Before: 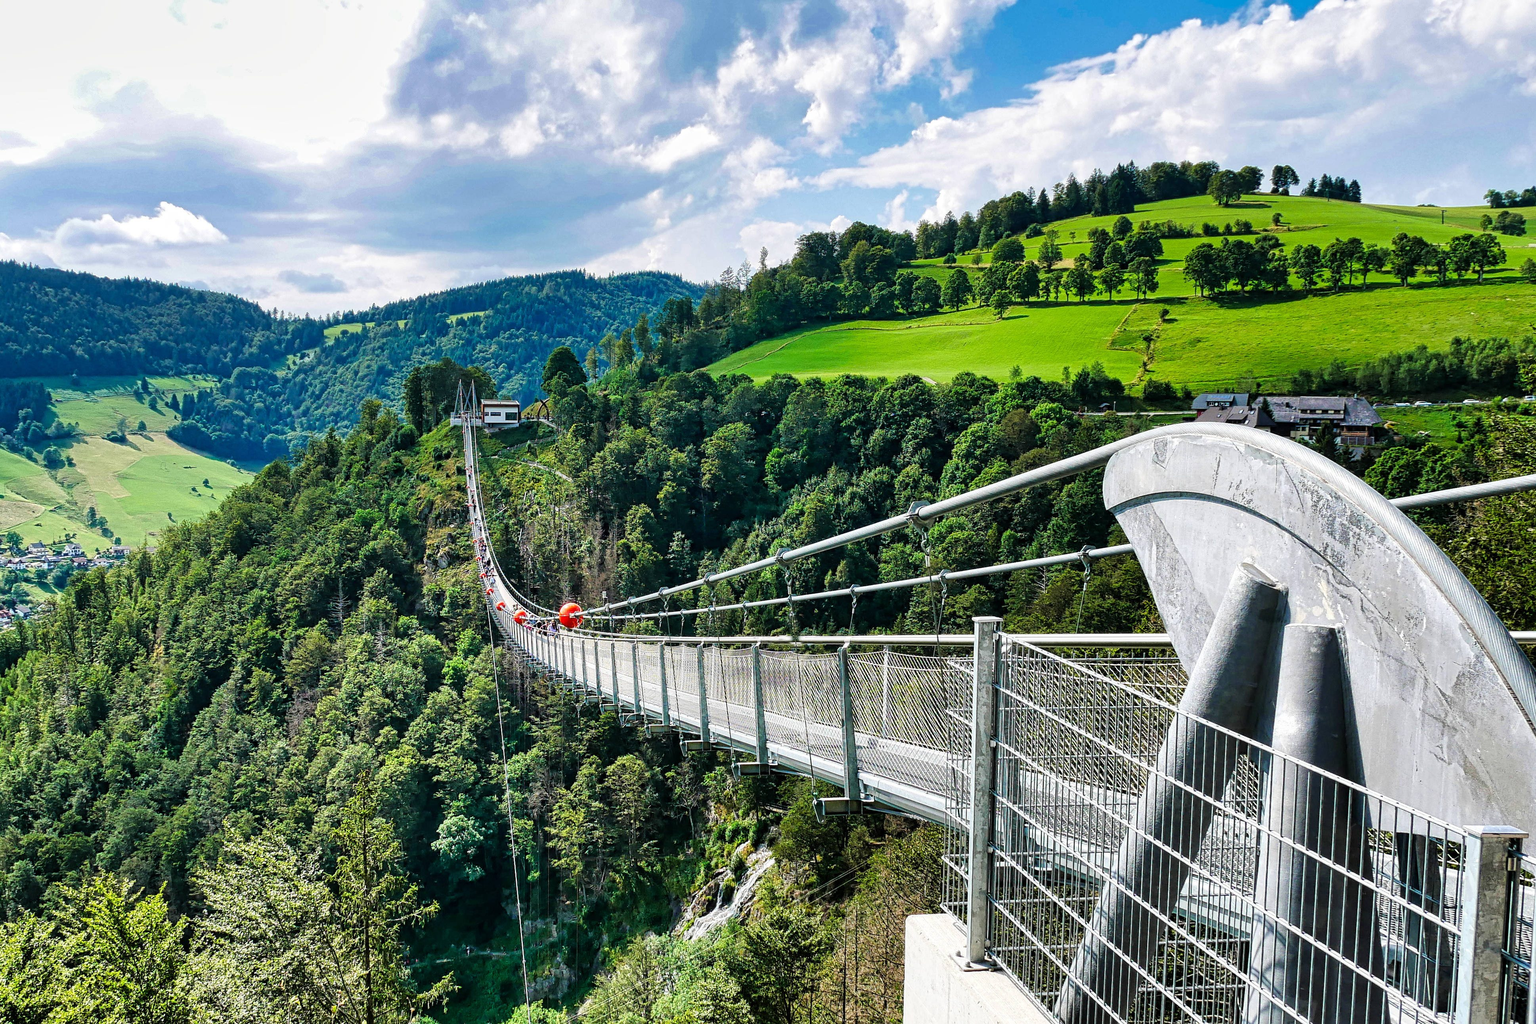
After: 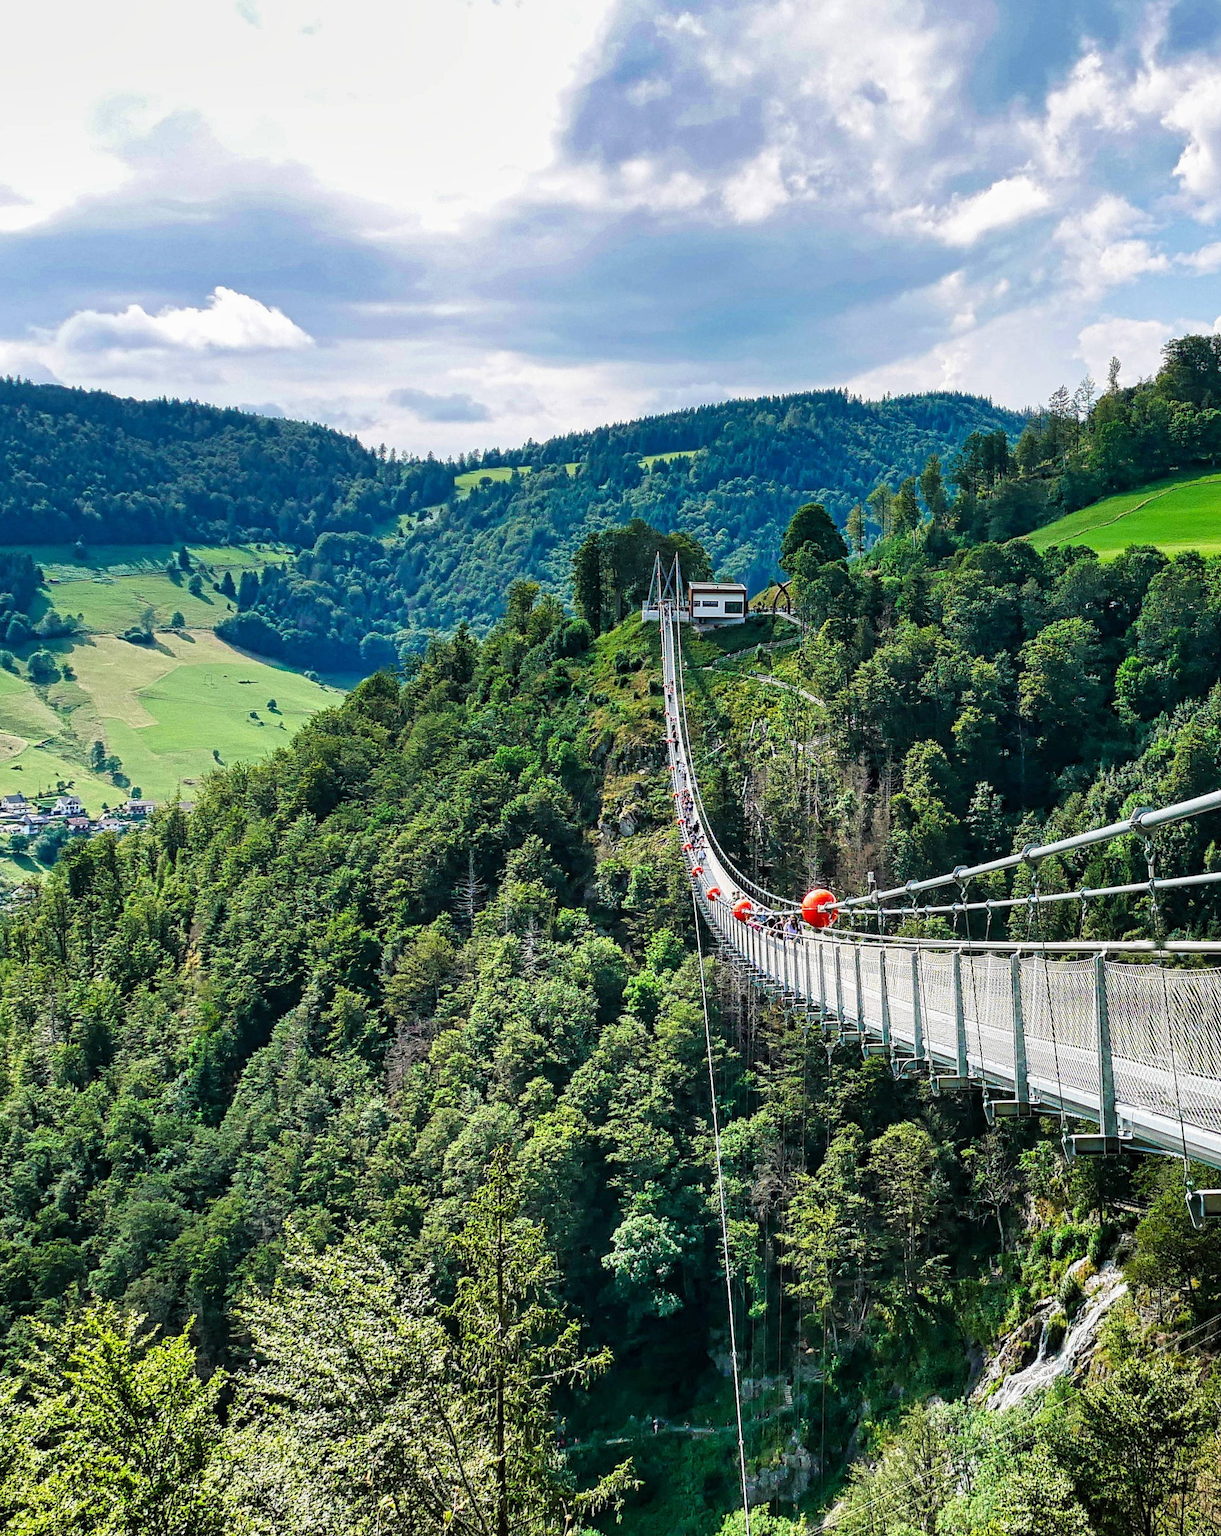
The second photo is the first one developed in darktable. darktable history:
crop: left 0.587%, right 45.588%, bottom 0.086%
rotate and perspective: rotation 0.226°, lens shift (vertical) -0.042, crop left 0.023, crop right 0.982, crop top 0.006, crop bottom 0.994
tone equalizer: -7 EV 0.18 EV, -6 EV 0.12 EV, -5 EV 0.08 EV, -4 EV 0.04 EV, -2 EV -0.02 EV, -1 EV -0.04 EV, +0 EV -0.06 EV, luminance estimator HSV value / RGB max
